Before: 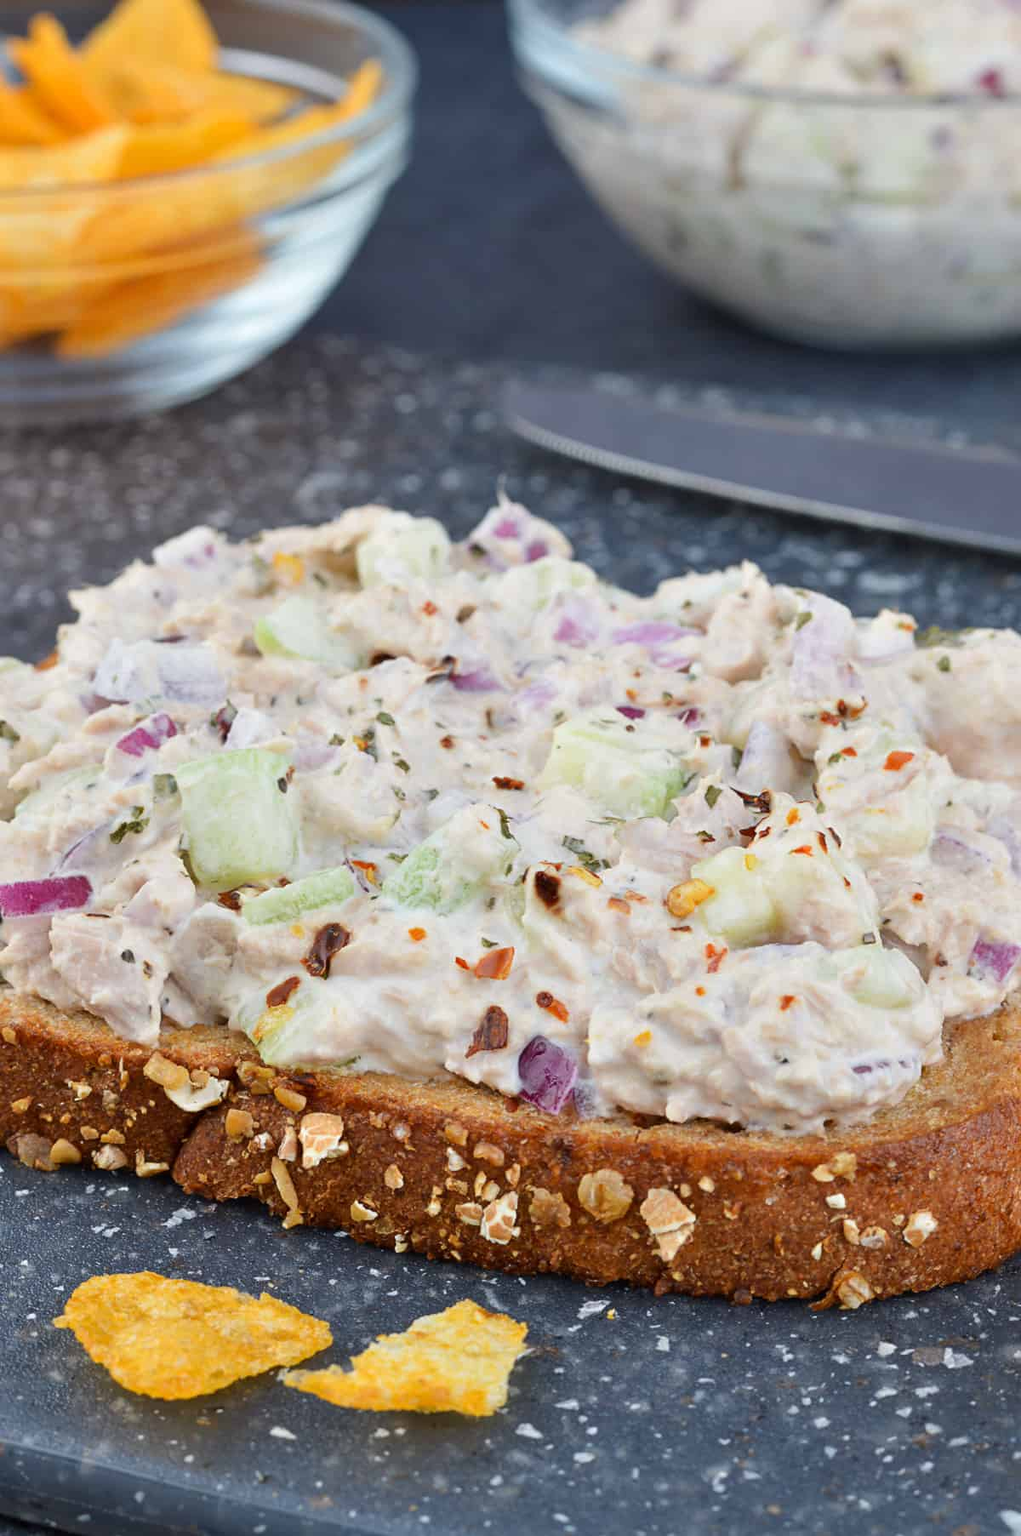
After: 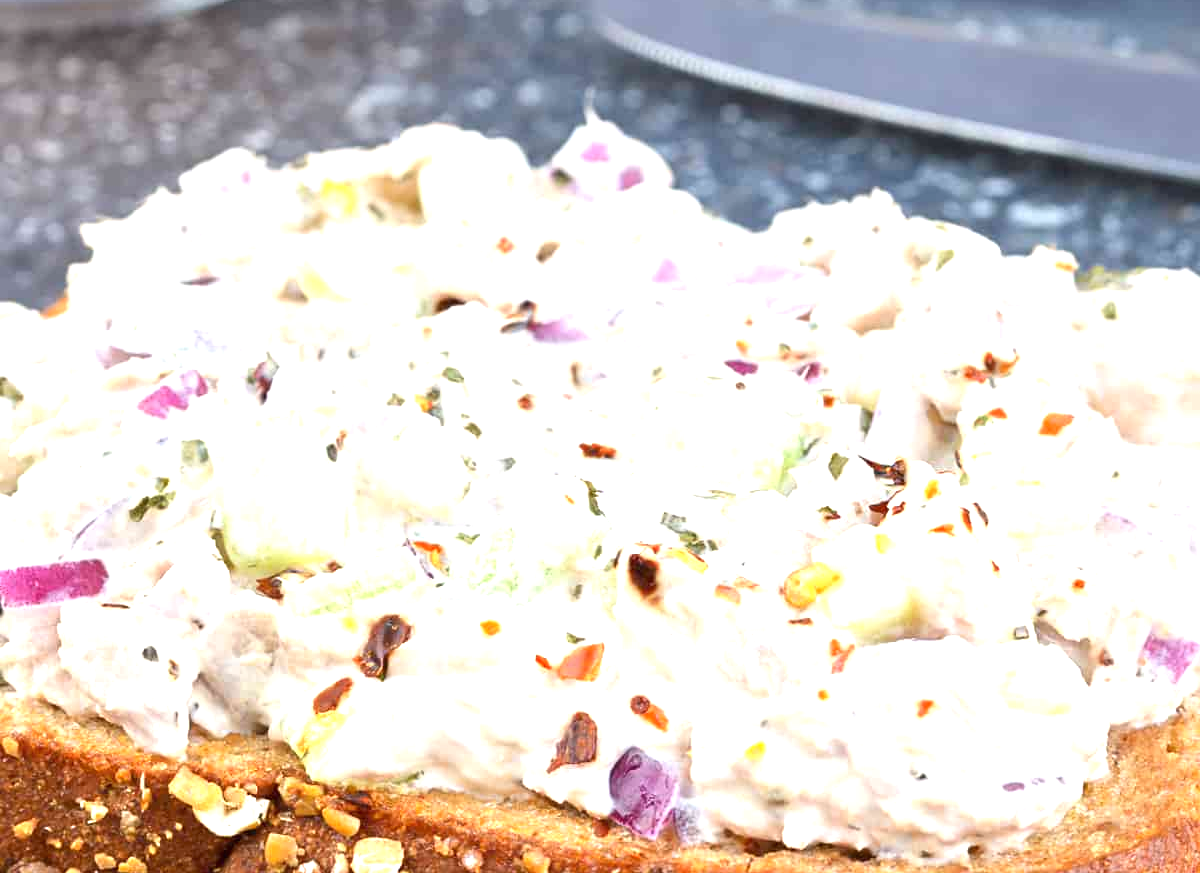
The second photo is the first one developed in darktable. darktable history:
crop and rotate: top 26.056%, bottom 25.543%
exposure: black level correction 0, exposure 1.2 EV, compensate exposure bias true, compensate highlight preservation false
